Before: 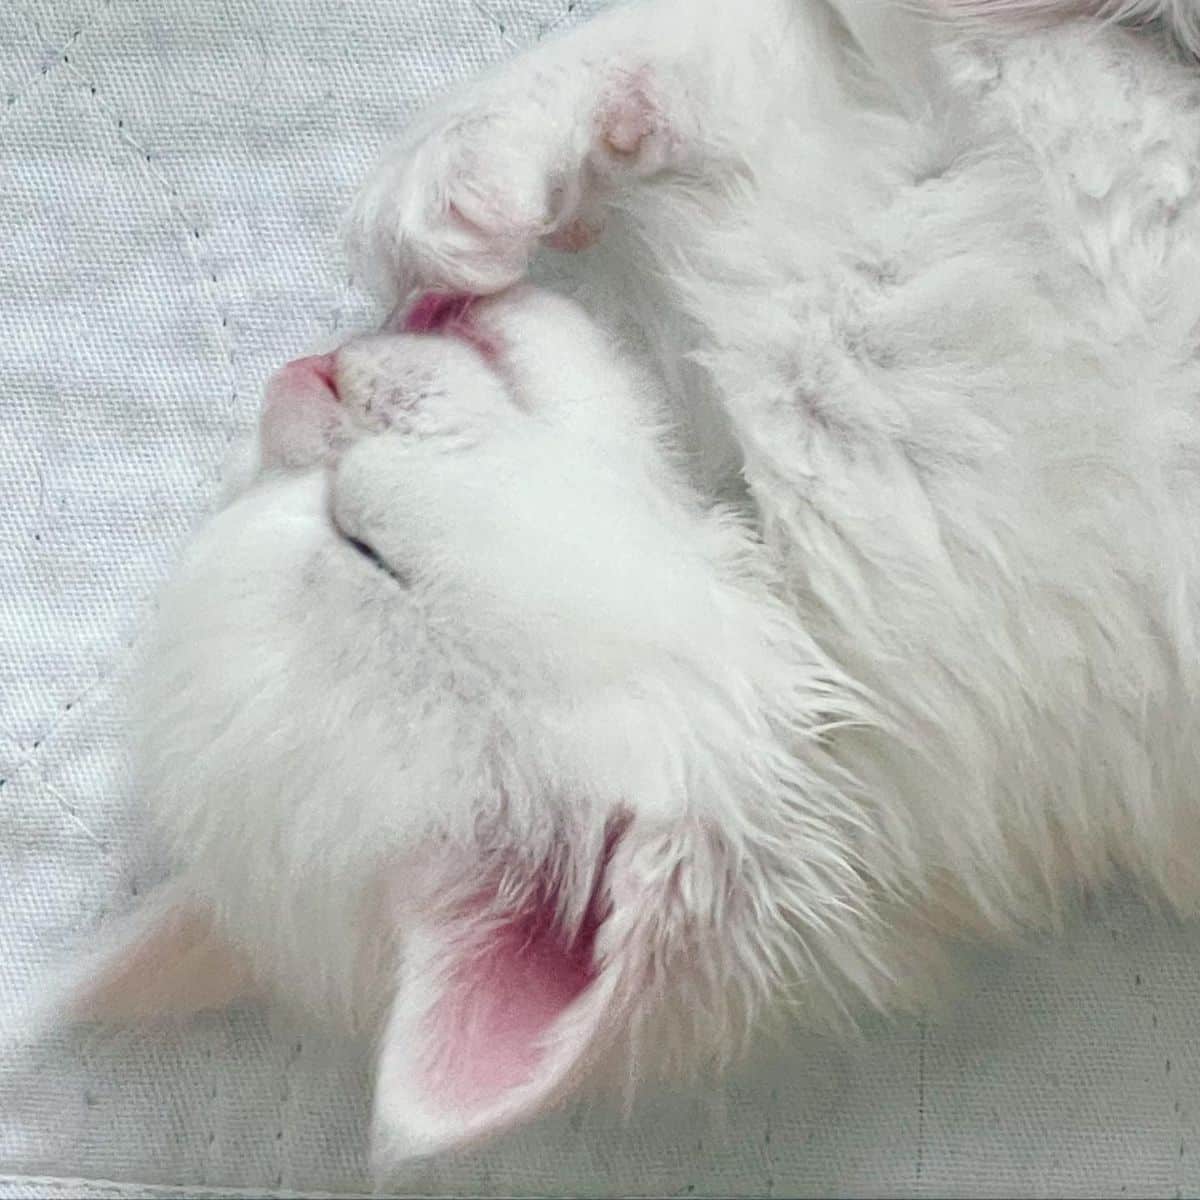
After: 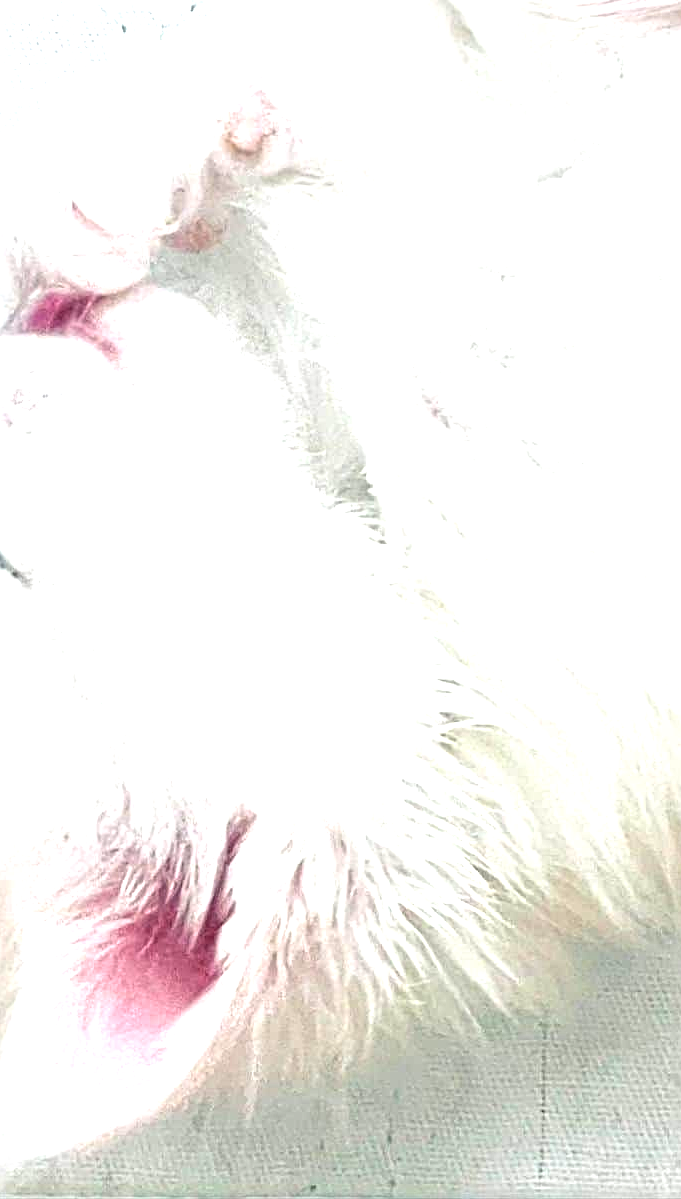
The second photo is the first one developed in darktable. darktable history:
exposure: black level correction 0, exposure 1.46 EV, compensate exposure bias true, compensate highlight preservation false
sharpen: radius 3.994
crop: left 31.532%, top 0.018%, right 11.716%
